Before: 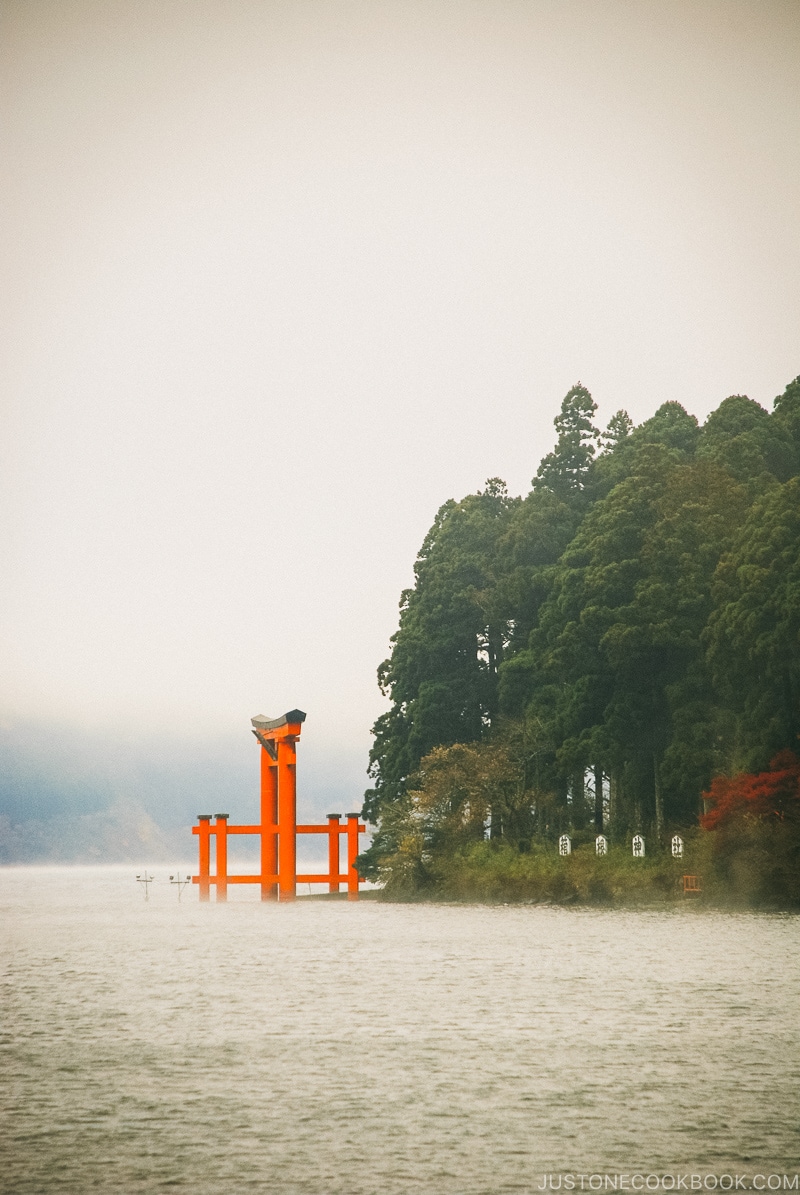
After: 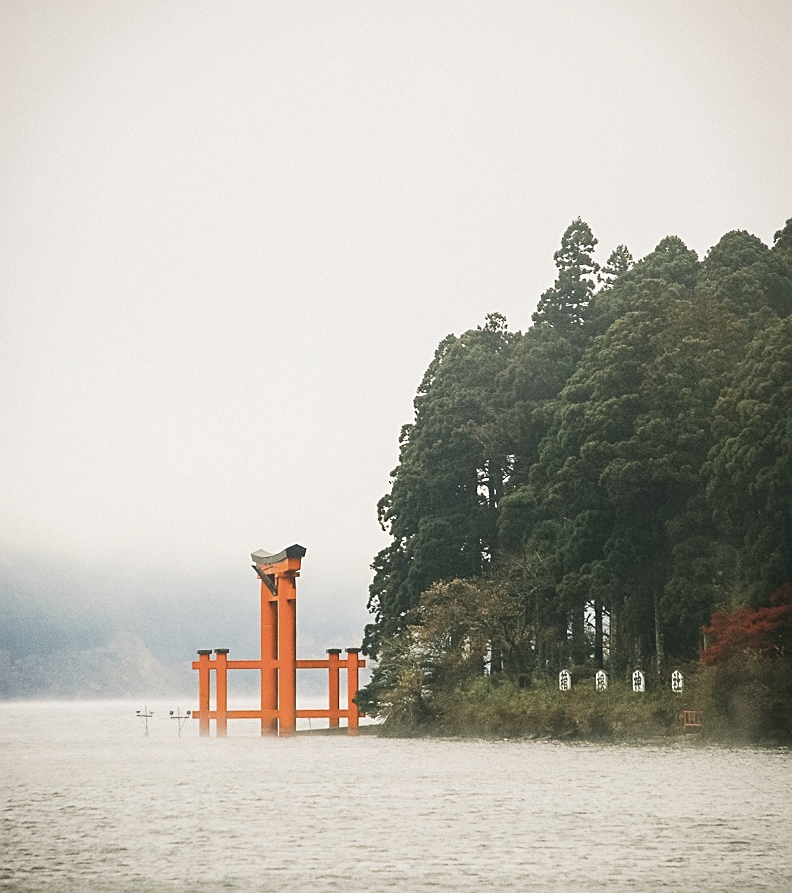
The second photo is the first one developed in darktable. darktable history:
crop: top 13.829%, bottom 11.422%
contrast brightness saturation: contrast 0.098, saturation -0.357
sharpen: on, module defaults
